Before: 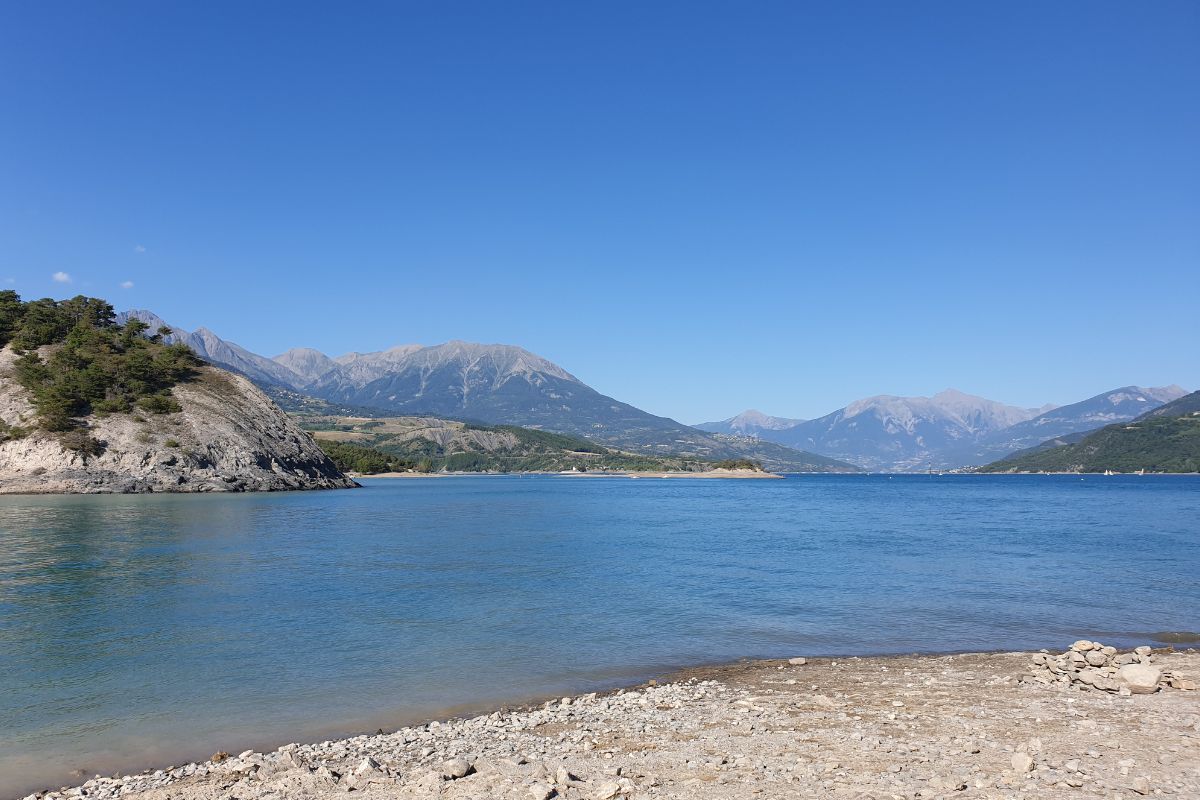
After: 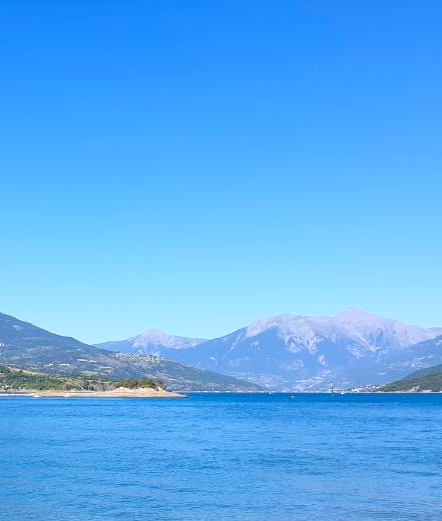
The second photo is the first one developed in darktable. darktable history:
exposure: black level correction 0.001, exposure 0.499 EV, compensate highlight preservation false
crop and rotate: left 49.905%, top 10.132%, right 13.188%, bottom 24.676%
color balance rgb: shadows lift › chroma 2.021%, shadows lift › hue 221.62°, highlights gain › chroma 0.238%, highlights gain › hue 330.2°, perceptual saturation grading › global saturation 19.801%, global vibrance 20%
